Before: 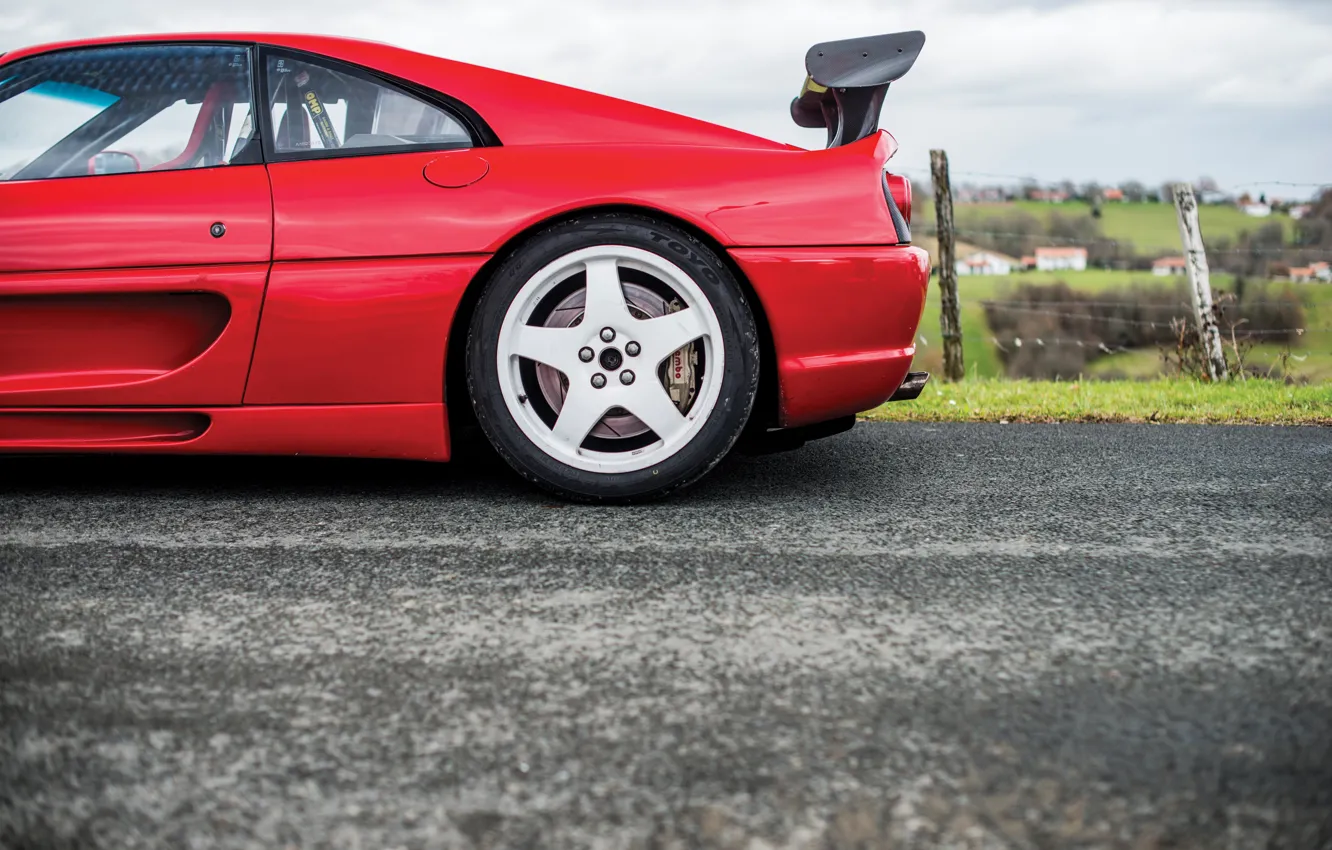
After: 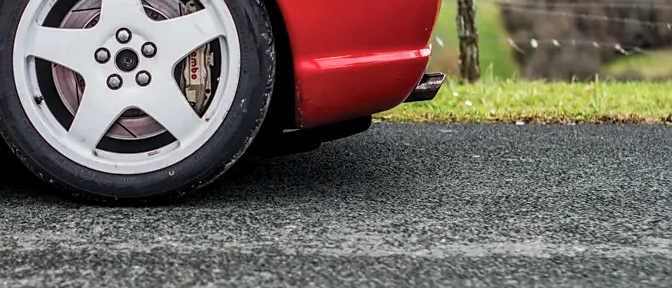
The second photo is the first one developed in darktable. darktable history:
crop: left 36.363%, top 35.19%, right 13.163%, bottom 30.902%
sharpen: radius 1.43, amount 0.404, threshold 1.511
local contrast: on, module defaults
